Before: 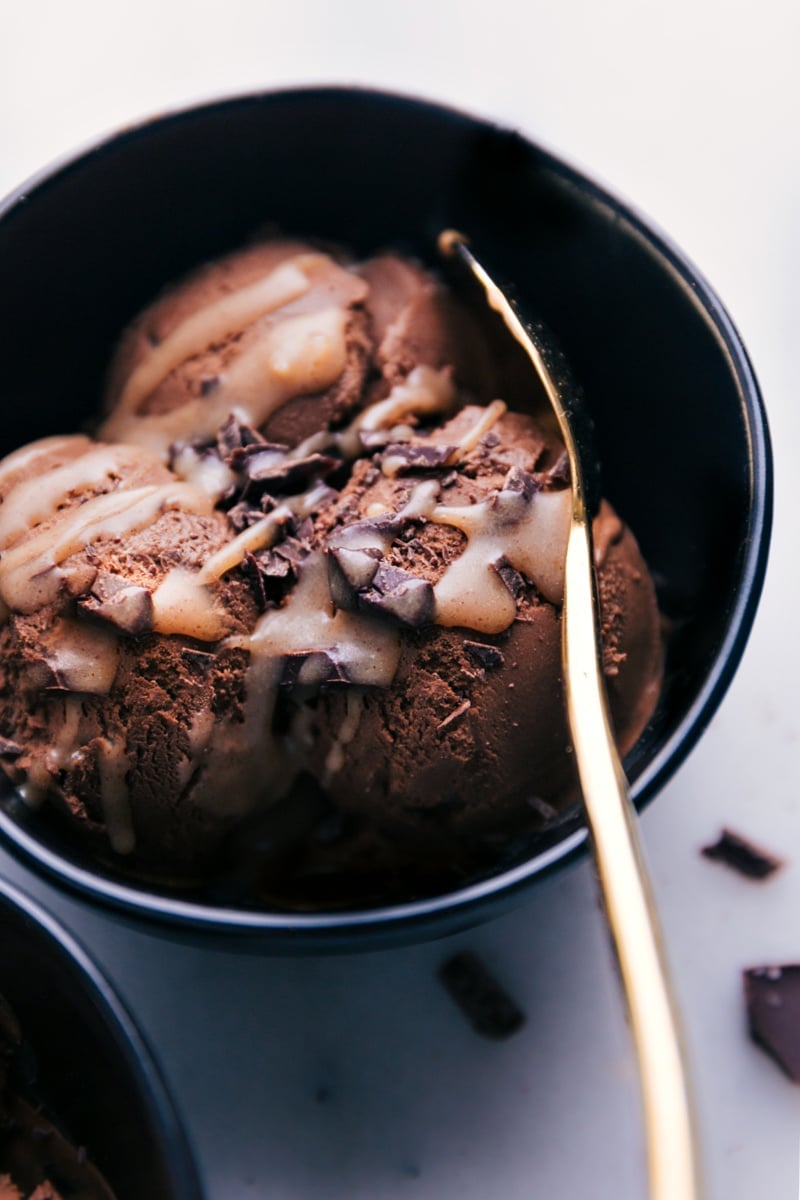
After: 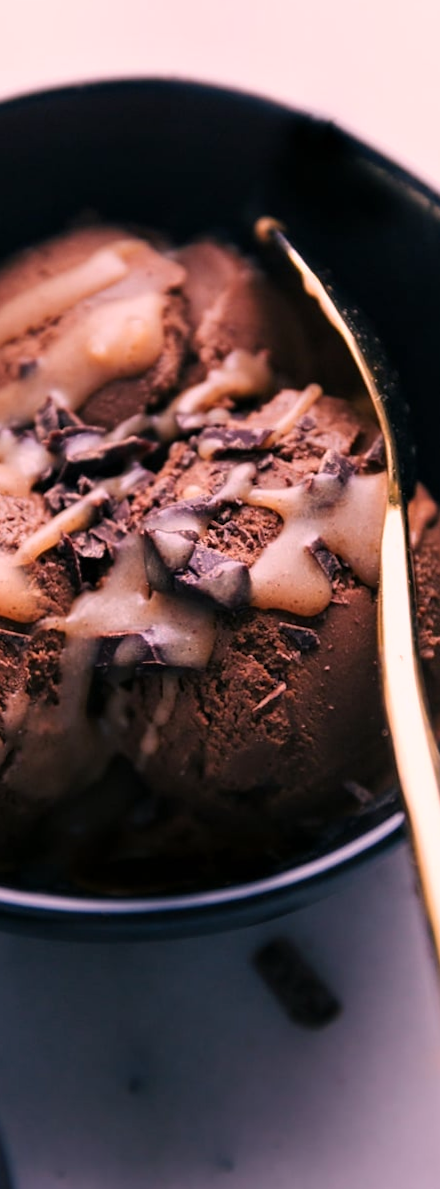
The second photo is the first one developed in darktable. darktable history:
crop and rotate: left 22.516%, right 21.234%
rotate and perspective: rotation 0.226°, lens shift (vertical) -0.042, crop left 0.023, crop right 0.982, crop top 0.006, crop bottom 0.994
color correction: highlights a* 14.52, highlights b* 4.84
